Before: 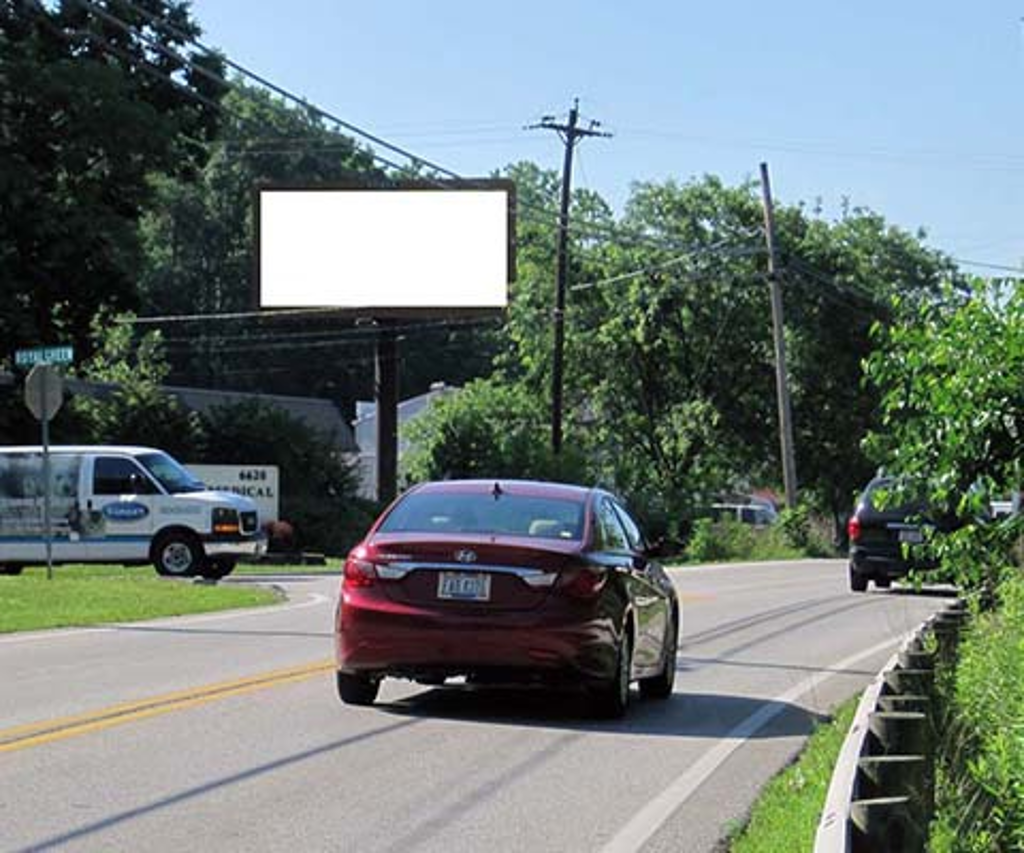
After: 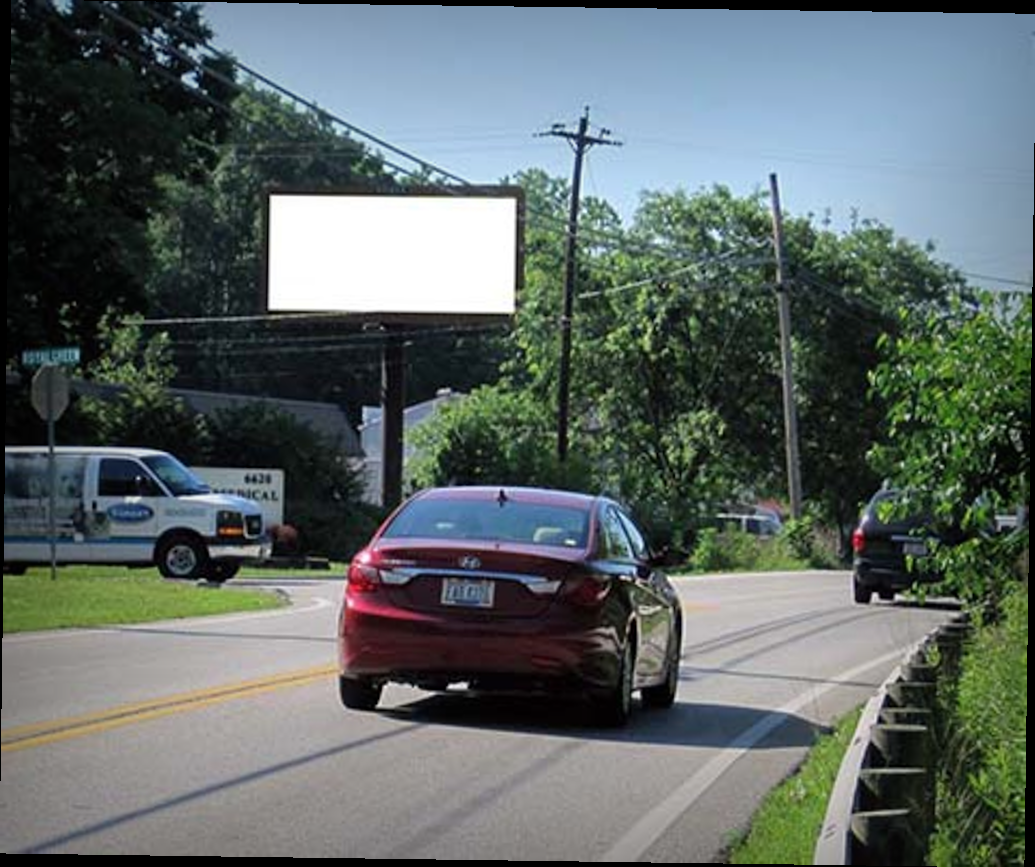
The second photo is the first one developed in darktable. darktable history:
rotate and perspective: rotation 0.8°, automatic cropping off
vignetting: fall-off start 53.2%, brightness -0.594, saturation 0, automatic ratio true, width/height ratio 1.313, shape 0.22, unbound false
